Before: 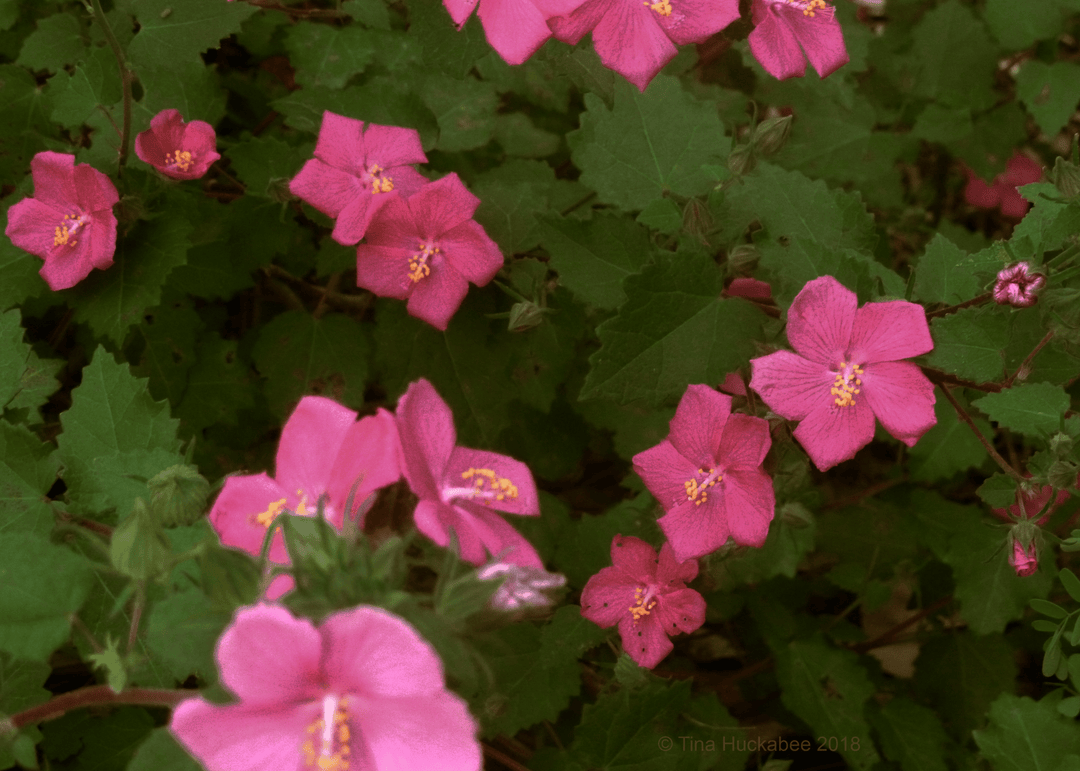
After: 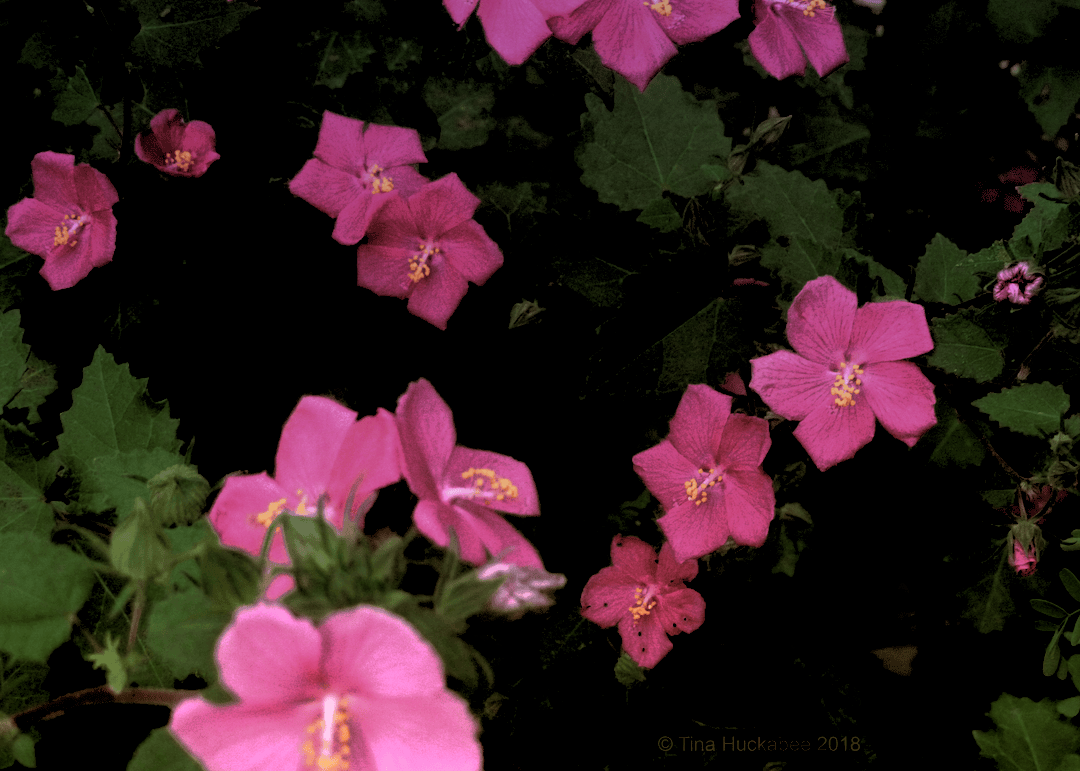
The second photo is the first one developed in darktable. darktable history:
graduated density: hue 238.83°, saturation 50%
rgb levels: levels [[0.029, 0.461, 0.922], [0, 0.5, 1], [0, 0.5, 1]]
